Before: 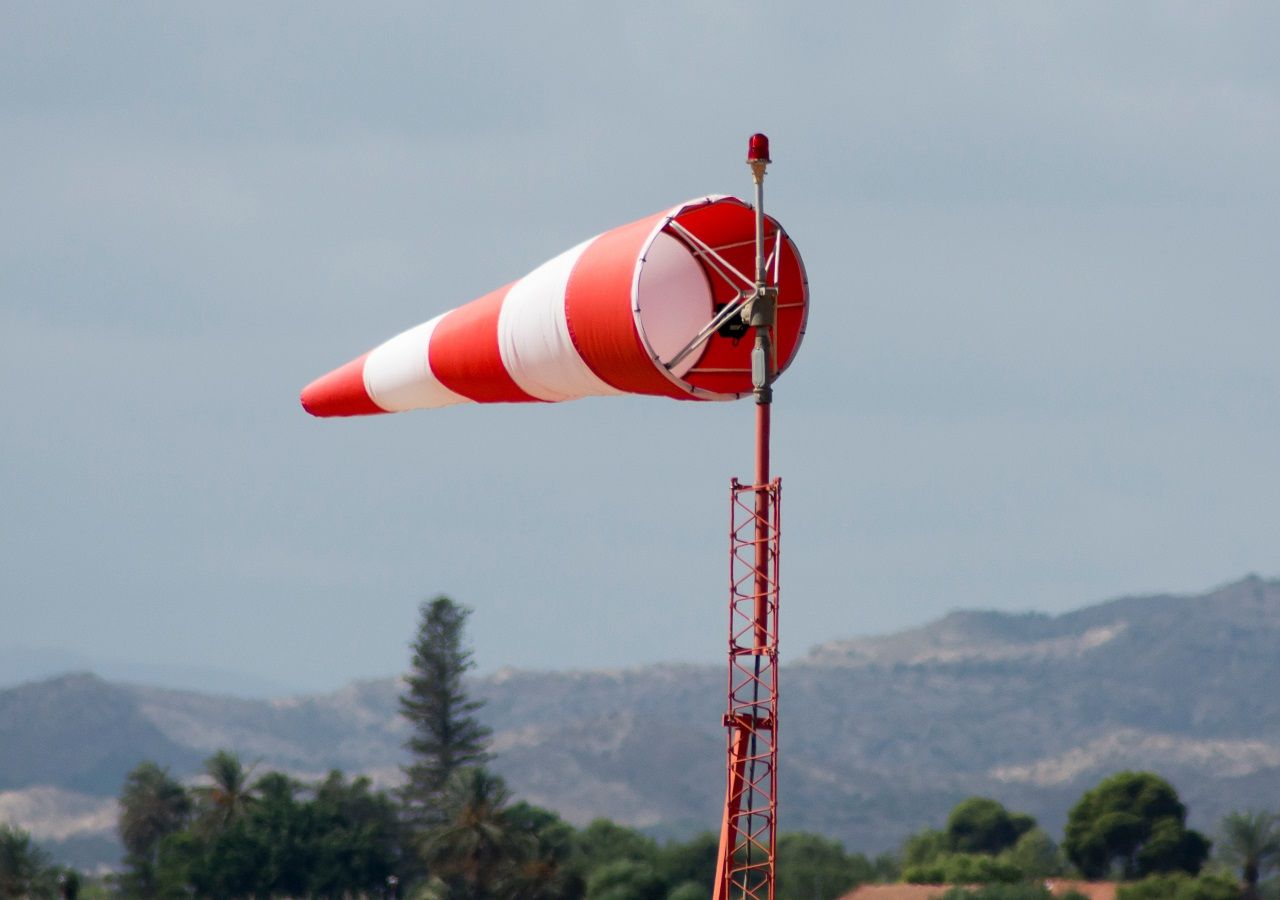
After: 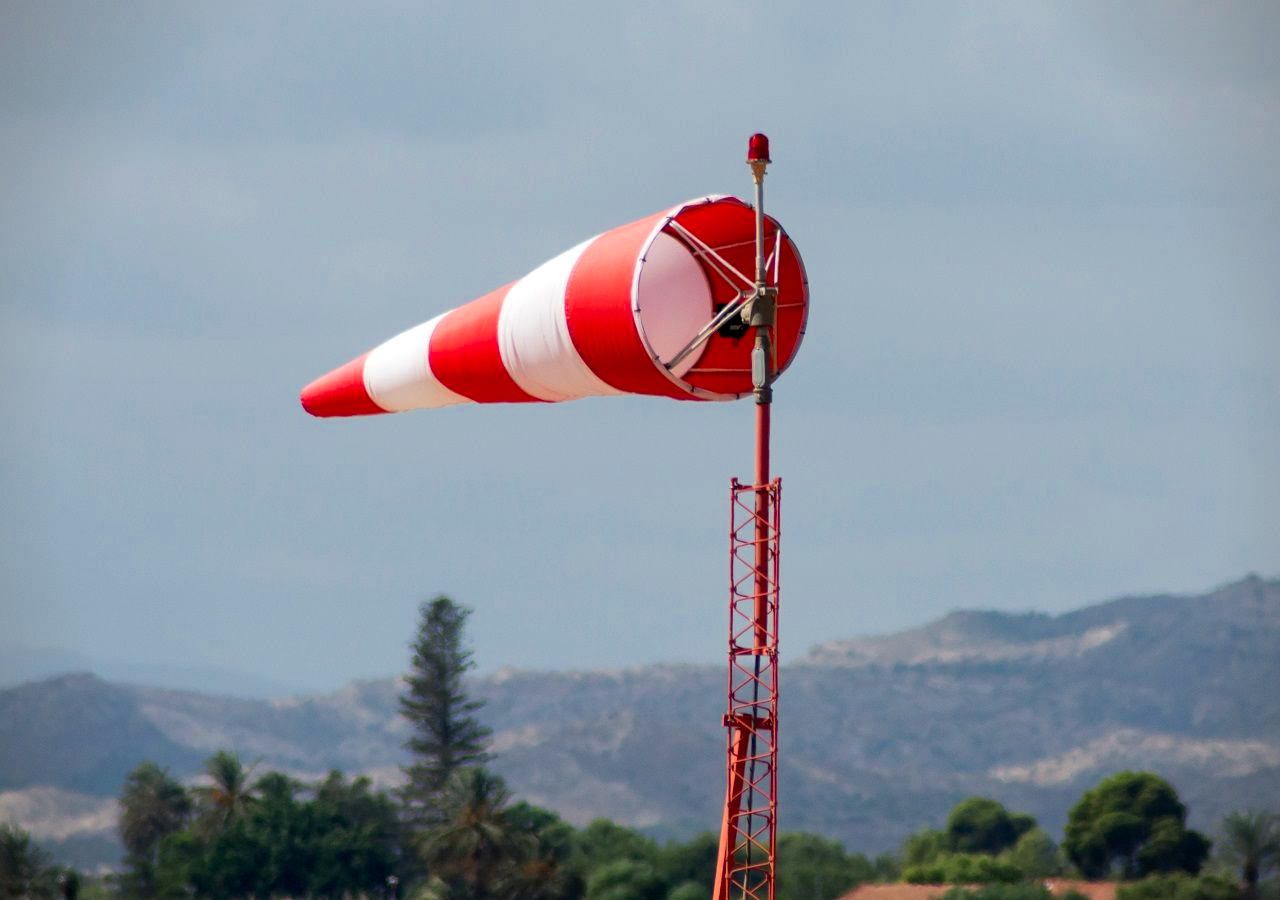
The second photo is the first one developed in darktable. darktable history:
local contrast: highlights 103%, shadows 102%, detail 120%, midtone range 0.2
color zones: curves: ch0 [(0, 0.613) (0.01, 0.613) (0.245, 0.448) (0.498, 0.529) (0.642, 0.665) (0.879, 0.777) (0.99, 0.613)]; ch1 [(0, 0.035) (0.121, 0.189) (0.259, 0.197) (0.415, 0.061) (0.589, 0.022) (0.732, 0.022) (0.857, 0.026) (0.991, 0.053)], mix -131.9%
vignetting: fall-off start 91.19%, brightness -0.575, unbound false
